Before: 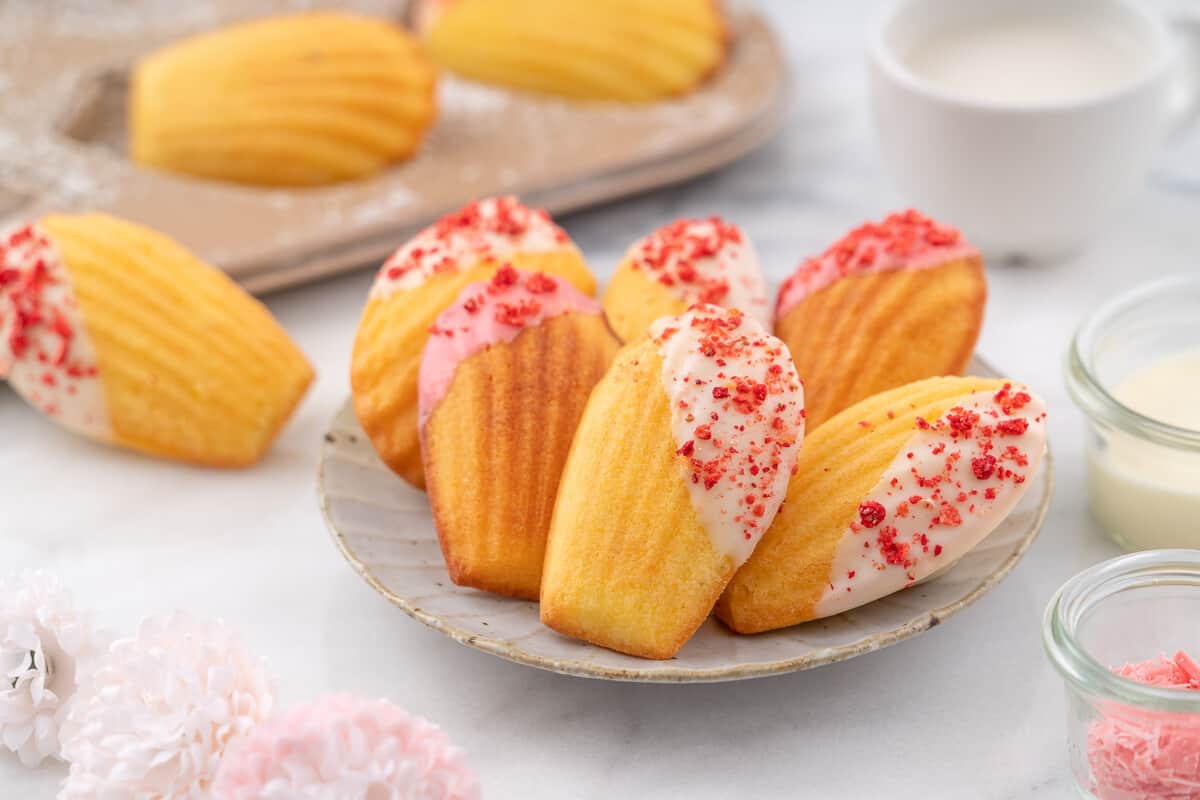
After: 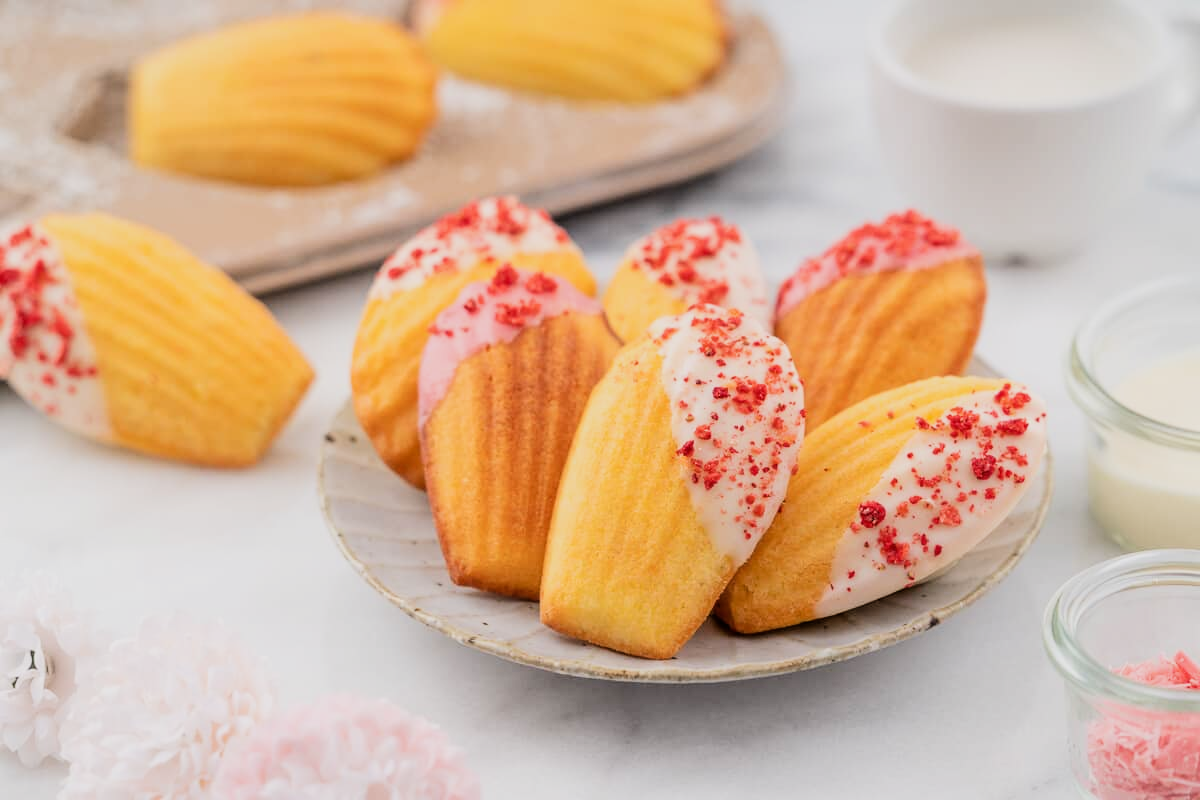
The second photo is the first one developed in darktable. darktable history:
filmic rgb: black relative exposure -5.03 EV, white relative exposure 4 EV, hardness 2.9, contrast 1.393, highlights saturation mix -28.67%
